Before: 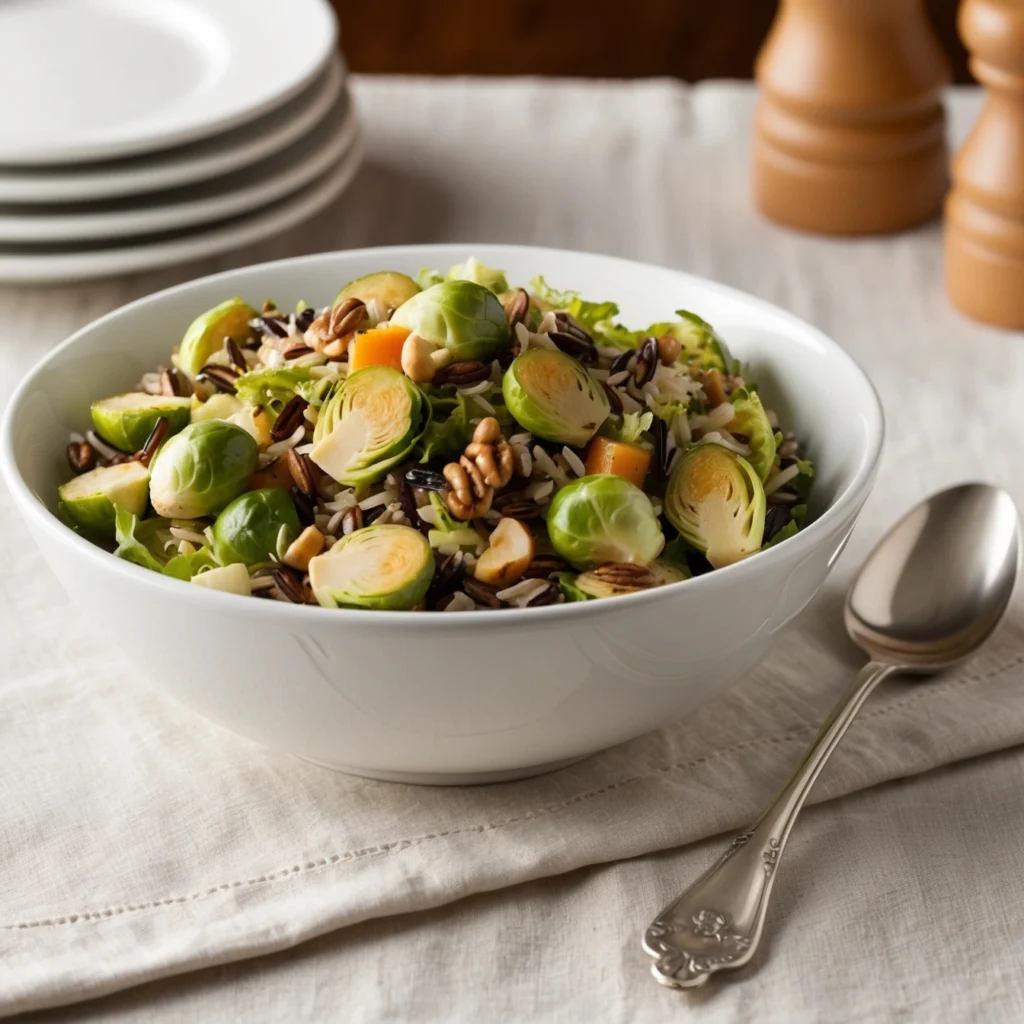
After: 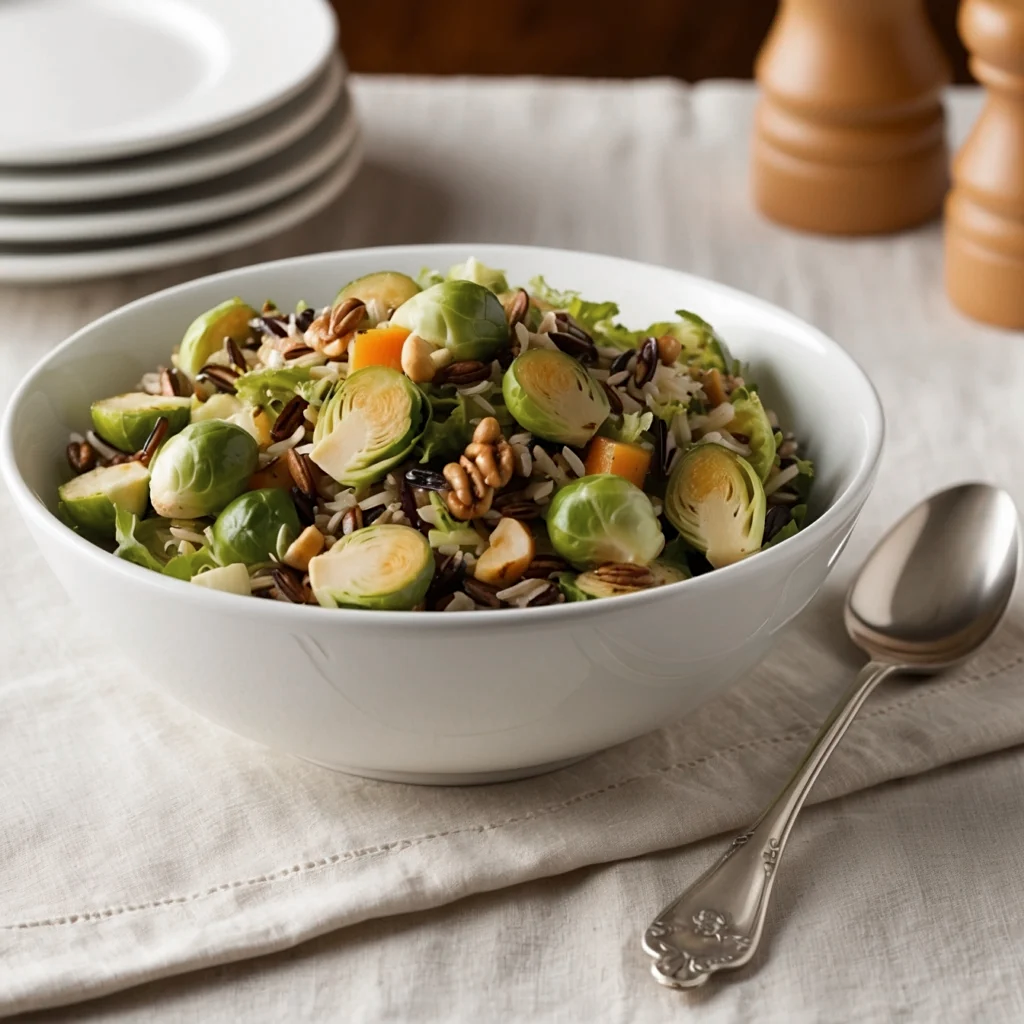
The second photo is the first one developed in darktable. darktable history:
sharpen: amount 0.2
color zones: curves: ch0 [(0, 0.5) (0.143, 0.5) (0.286, 0.456) (0.429, 0.5) (0.571, 0.5) (0.714, 0.5) (0.857, 0.5) (1, 0.5)]; ch1 [(0, 0.5) (0.143, 0.5) (0.286, 0.422) (0.429, 0.5) (0.571, 0.5) (0.714, 0.5) (0.857, 0.5) (1, 0.5)]
